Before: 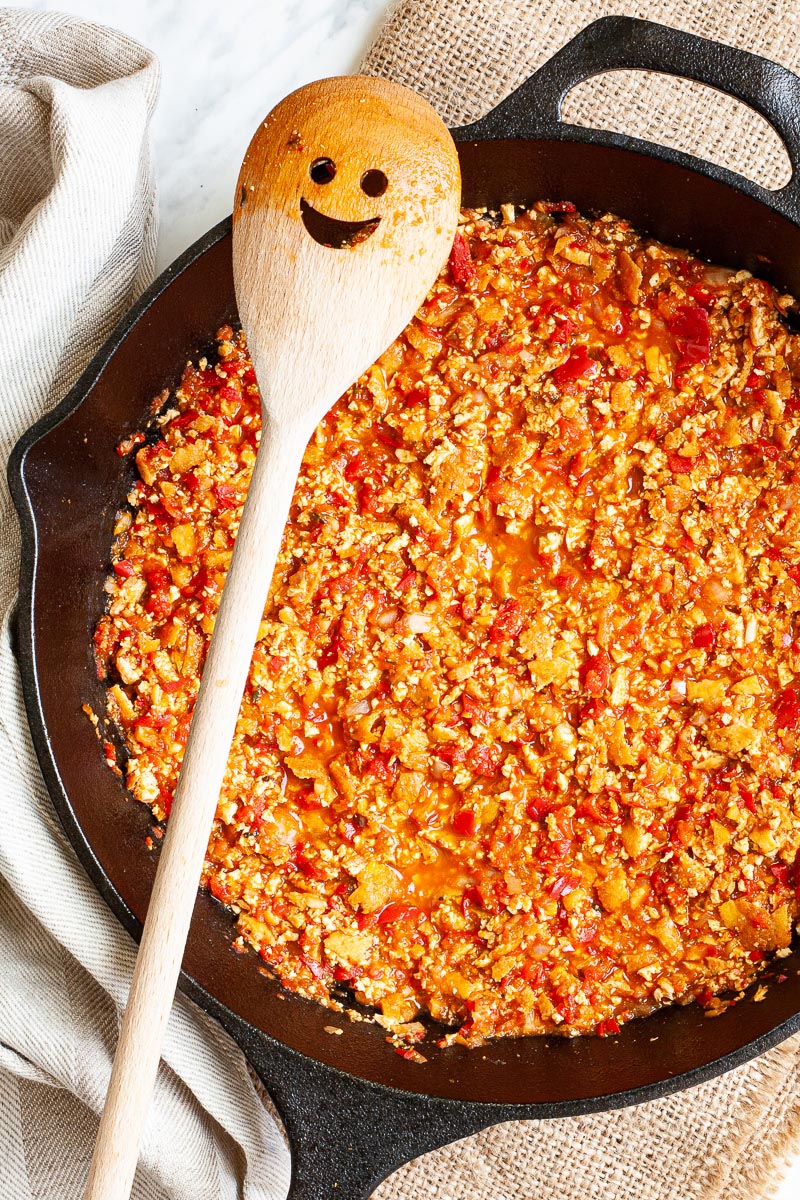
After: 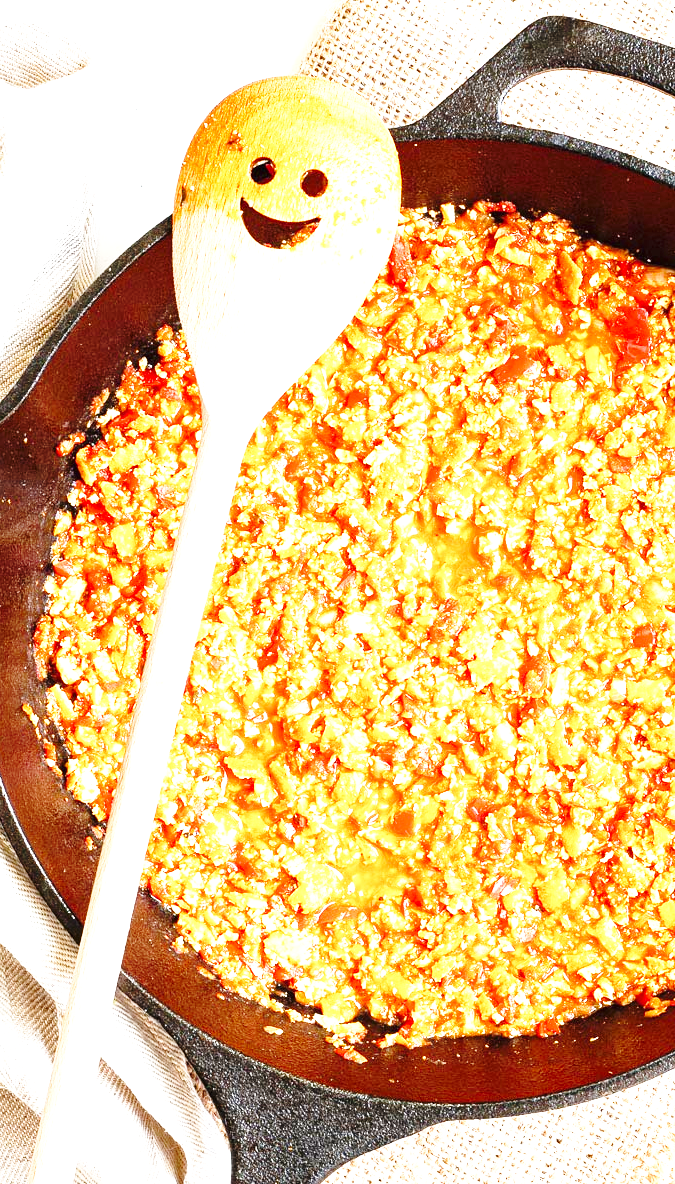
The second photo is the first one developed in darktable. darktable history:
crop: left 7.598%, right 7.873%
exposure: black level correction 0, exposure 1.3 EV, compensate exposure bias true, compensate highlight preservation false
base curve: curves: ch0 [(0, 0) (0.028, 0.03) (0.121, 0.232) (0.46, 0.748) (0.859, 0.968) (1, 1)], preserve colors none
